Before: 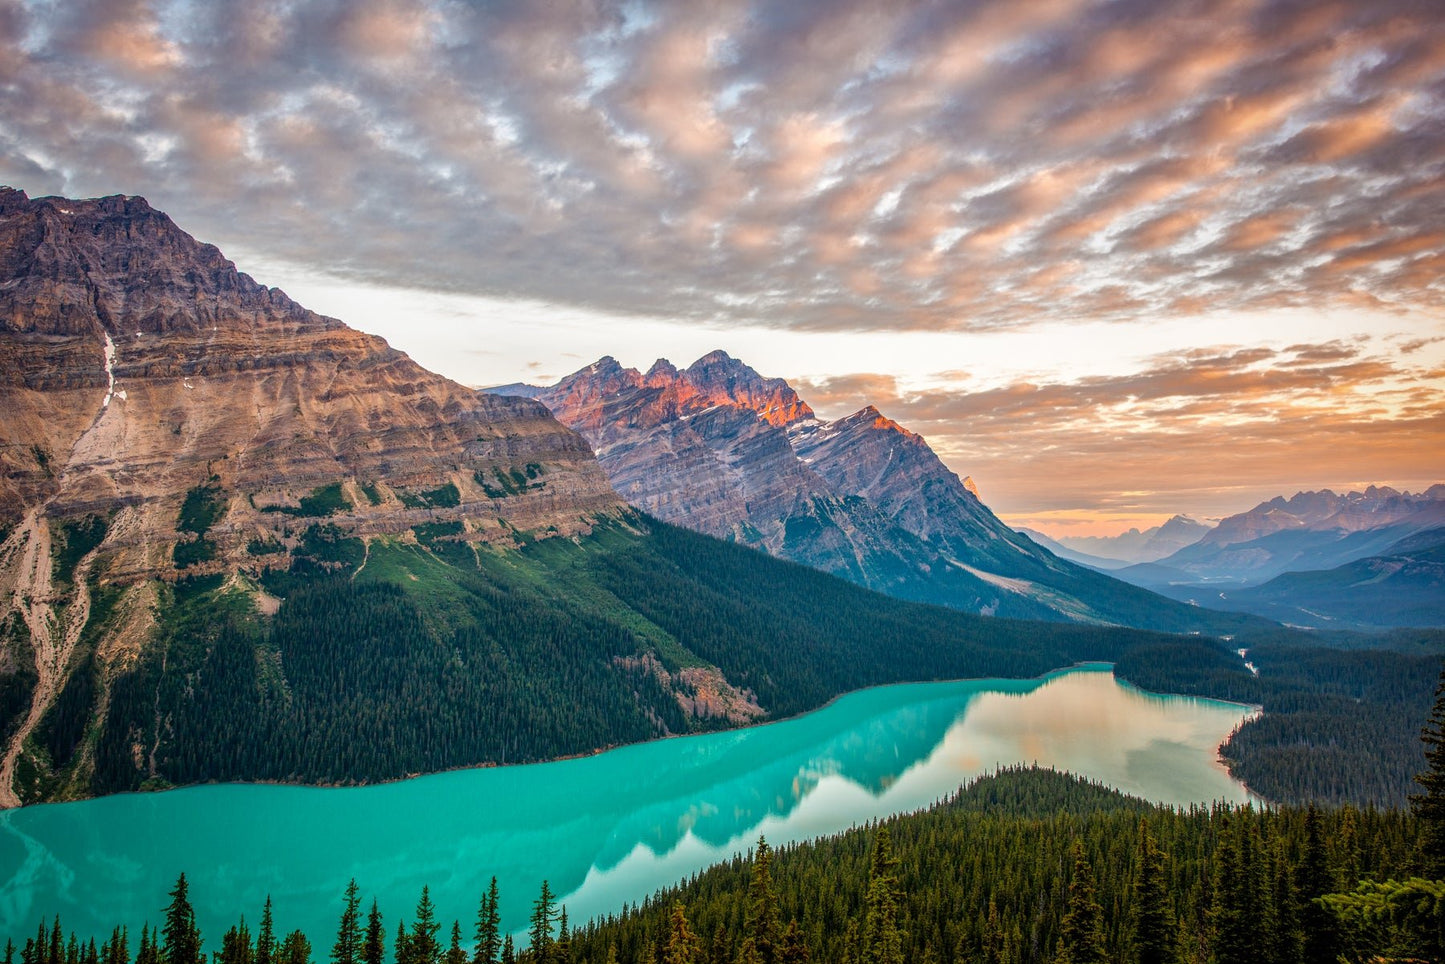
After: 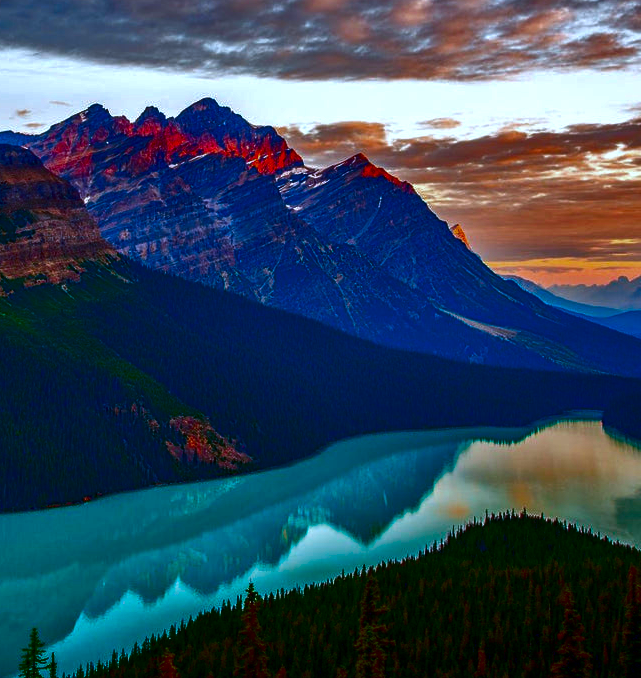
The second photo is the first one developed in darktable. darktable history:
shadows and highlights: shadows 32, highlights -32, soften with gaussian
exposure: exposure 0.081 EV, compensate highlight preservation false
color calibration: x 0.37, y 0.382, temperature 4313.32 K
contrast brightness saturation: brightness -1, saturation 1
crop: left 35.432%, top 26.233%, right 20.145%, bottom 3.432%
